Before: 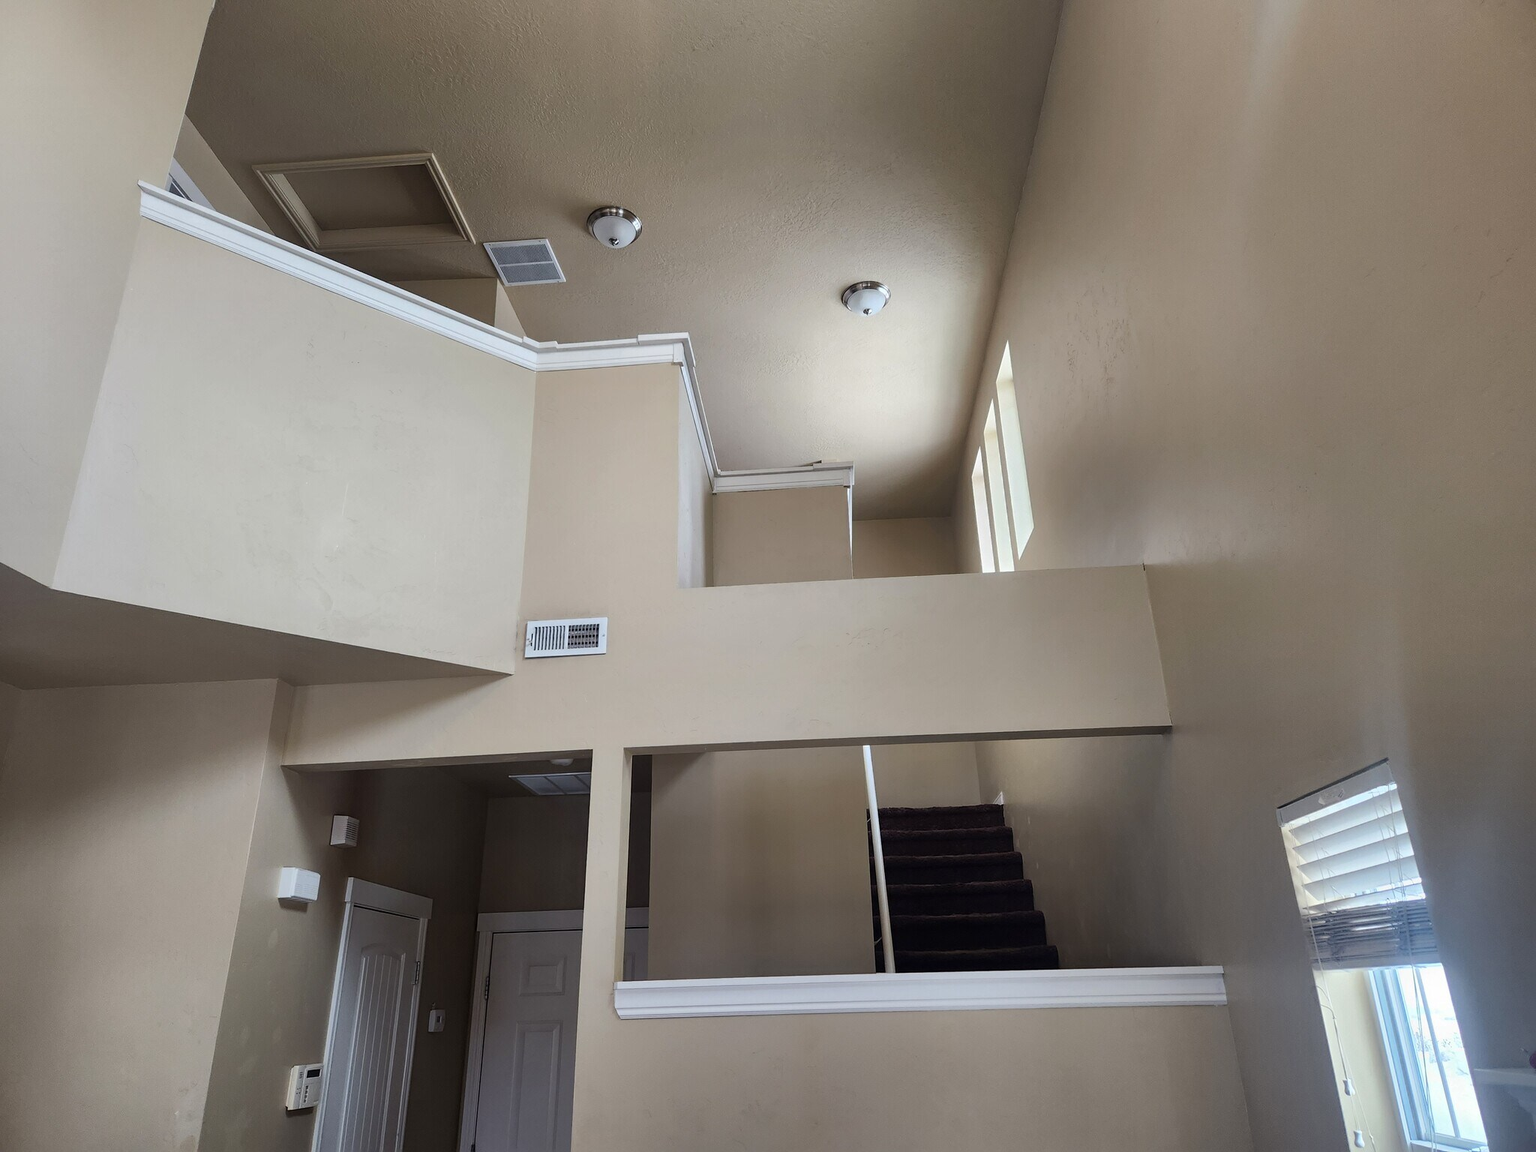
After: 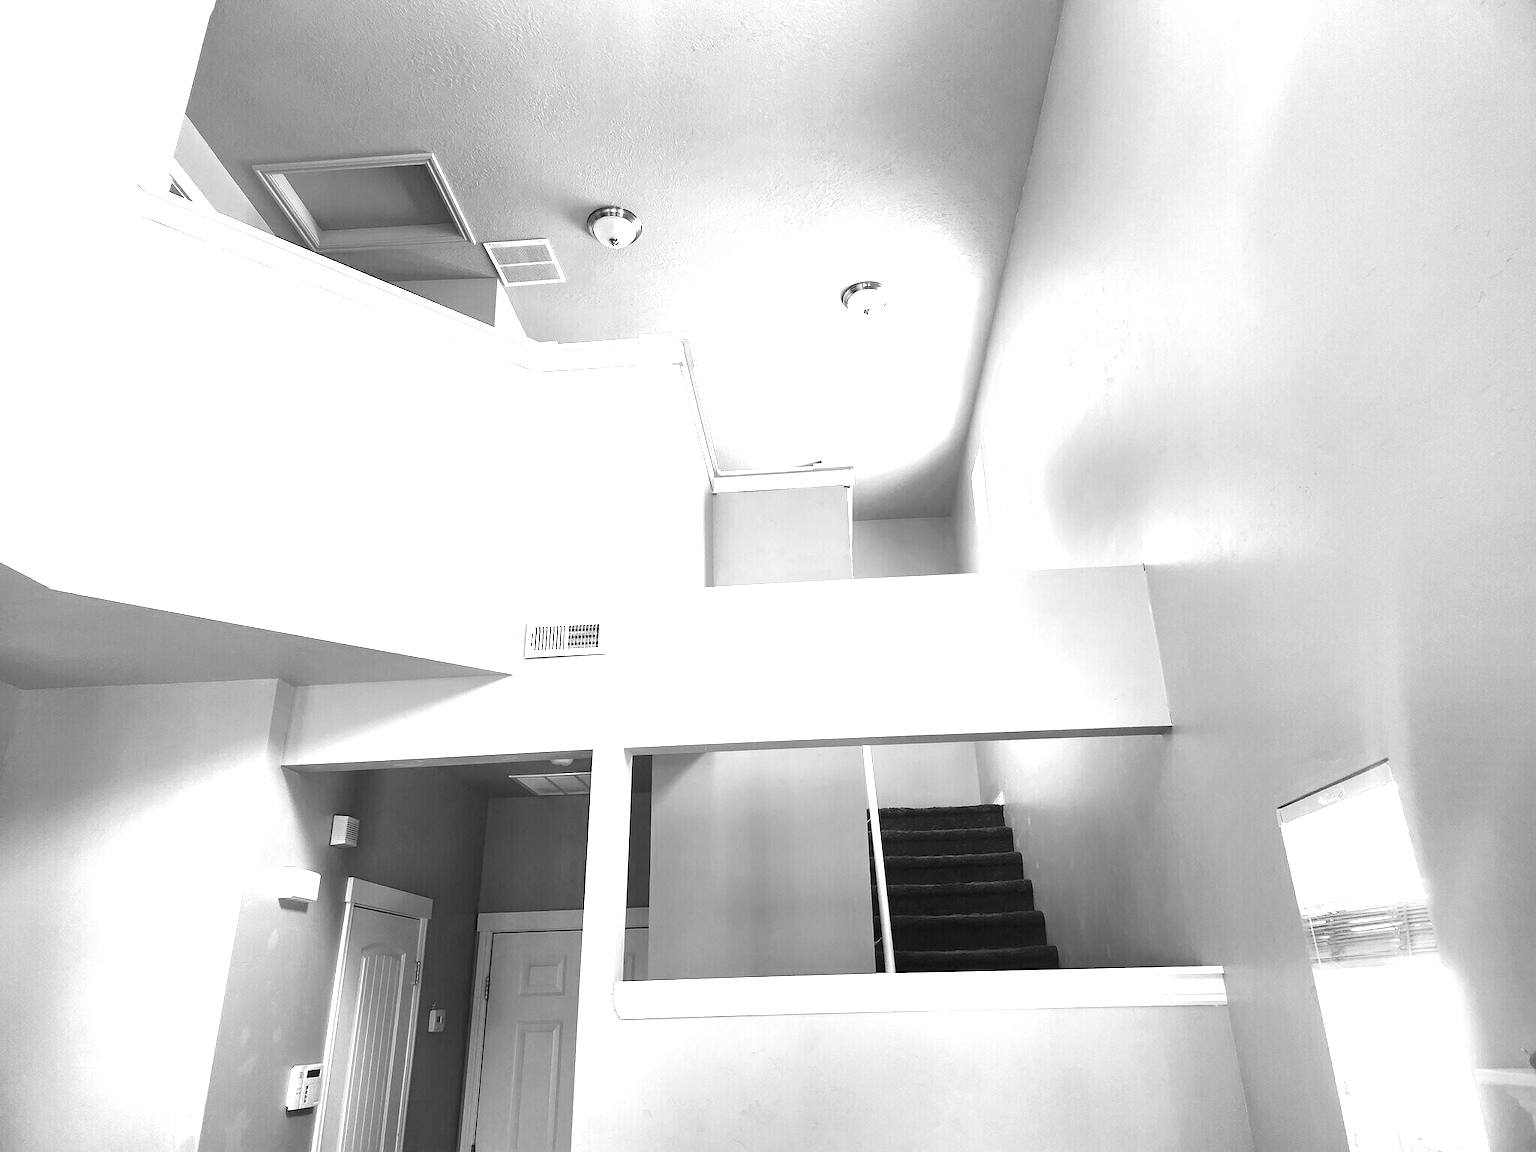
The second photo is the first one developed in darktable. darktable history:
white balance: red 1, blue 1
monochrome: on, module defaults
exposure: black level correction 0, exposure 1.9 EV, compensate highlight preservation false
